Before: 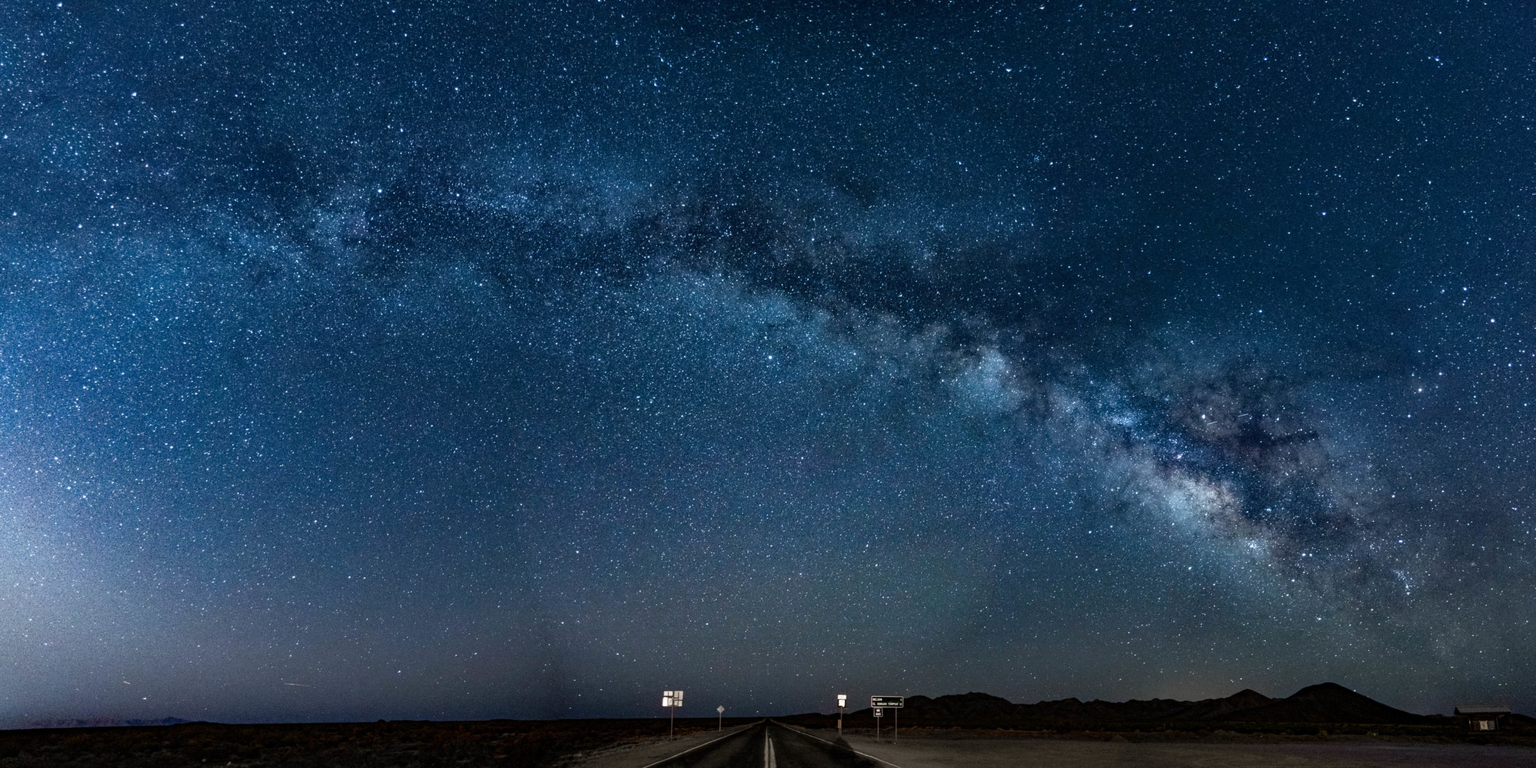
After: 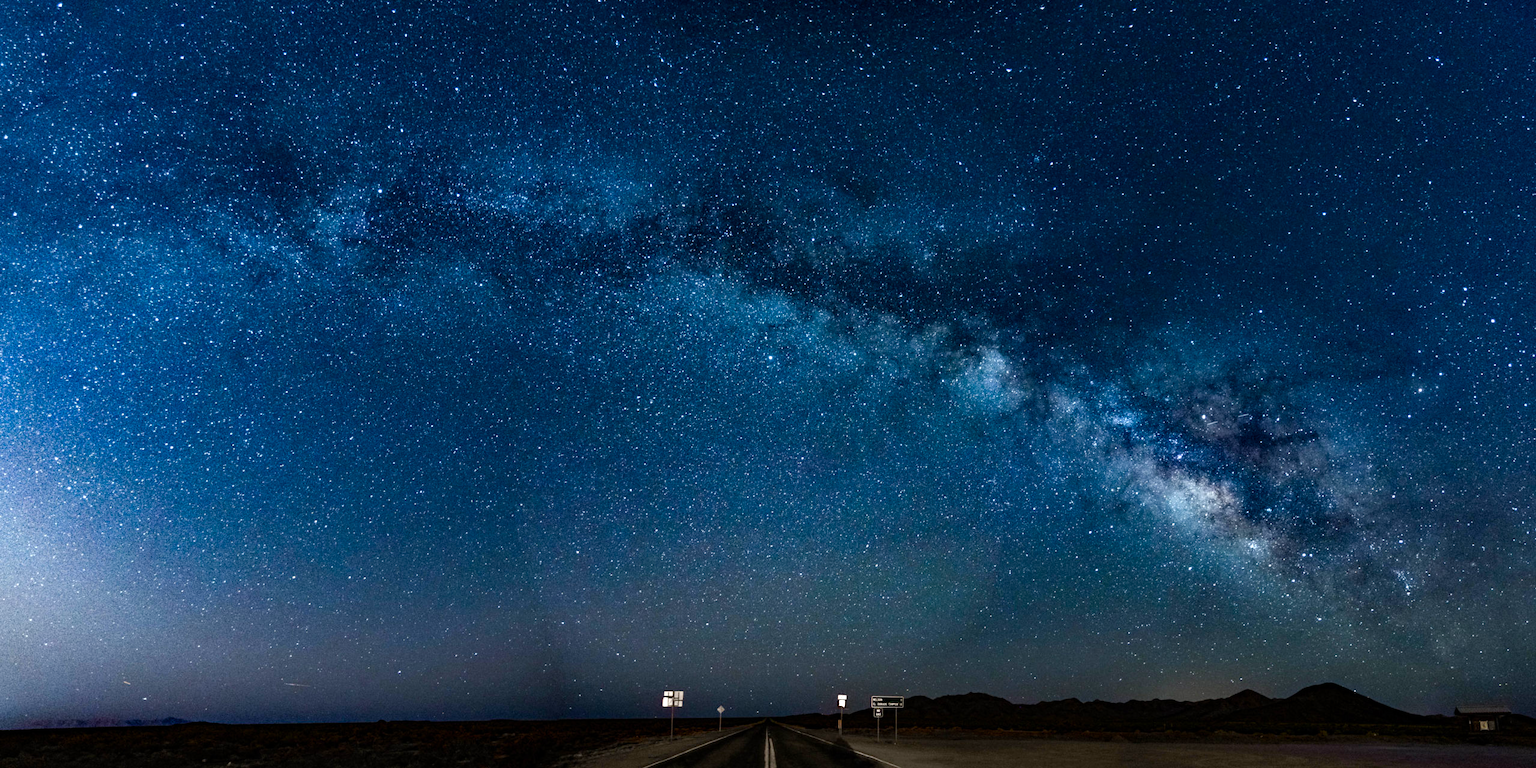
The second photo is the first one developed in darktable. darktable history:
color balance rgb: perceptual saturation grading › global saturation 20%, perceptual saturation grading › highlights -25%, perceptual saturation grading › shadows 50%
tone equalizer: -8 EV -0.417 EV, -7 EV -0.389 EV, -6 EV -0.333 EV, -5 EV -0.222 EV, -3 EV 0.222 EV, -2 EV 0.333 EV, -1 EV 0.389 EV, +0 EV 0.417 EV, edges refinement/feathering 500, mask exposure compensation -1.57 EV, preserve details no
